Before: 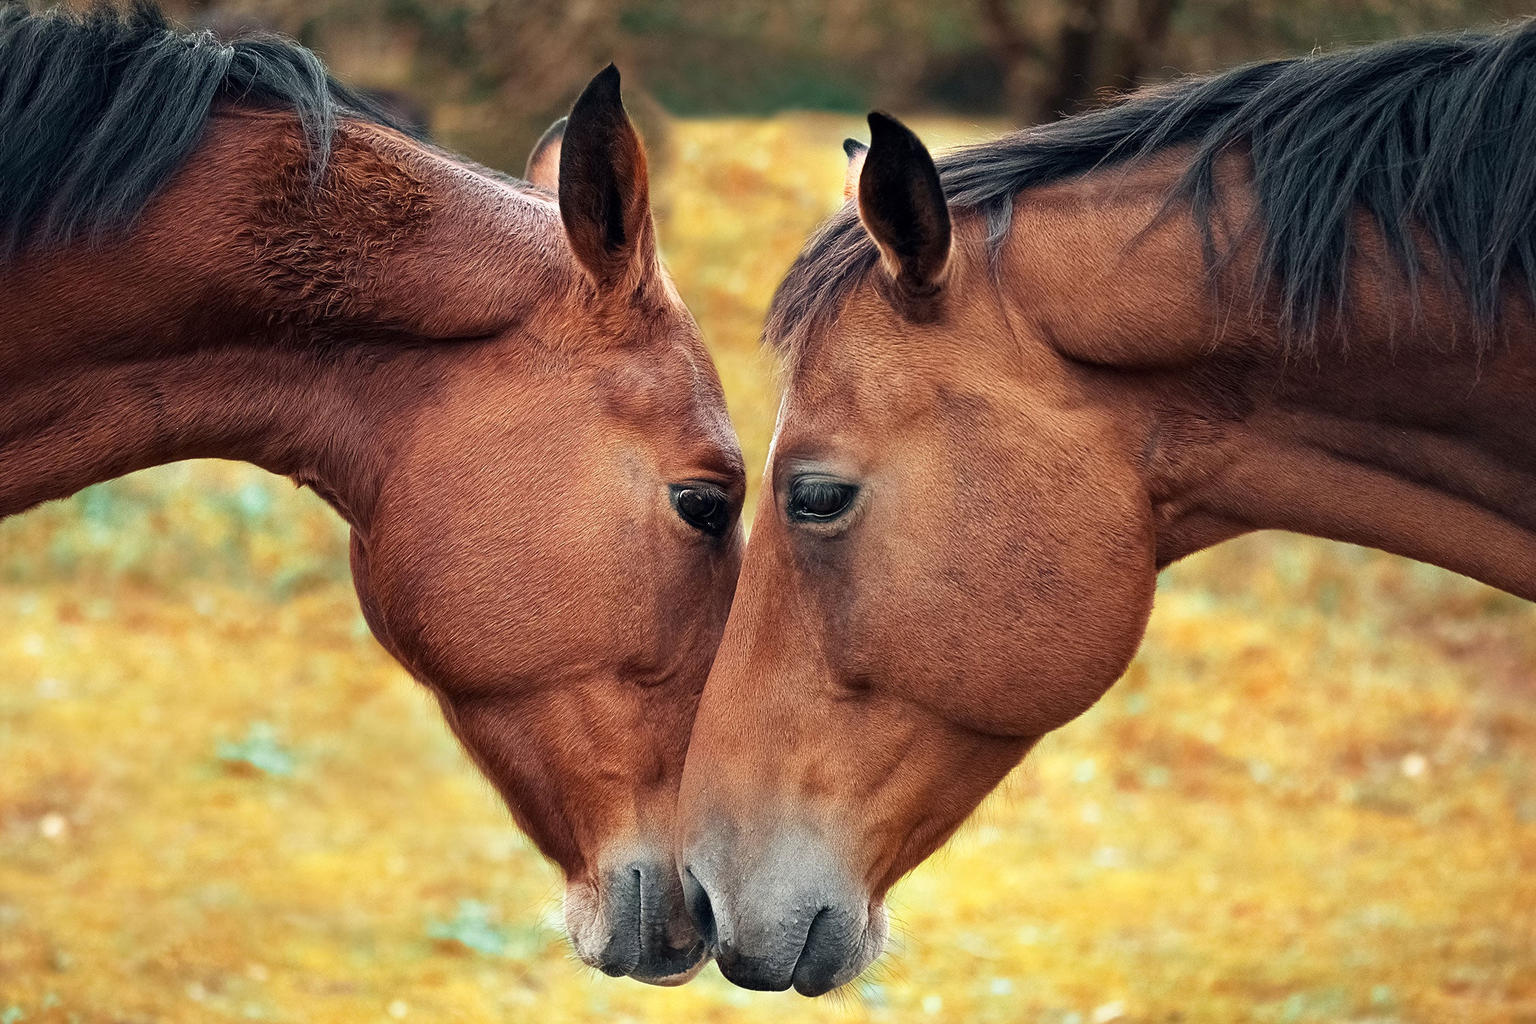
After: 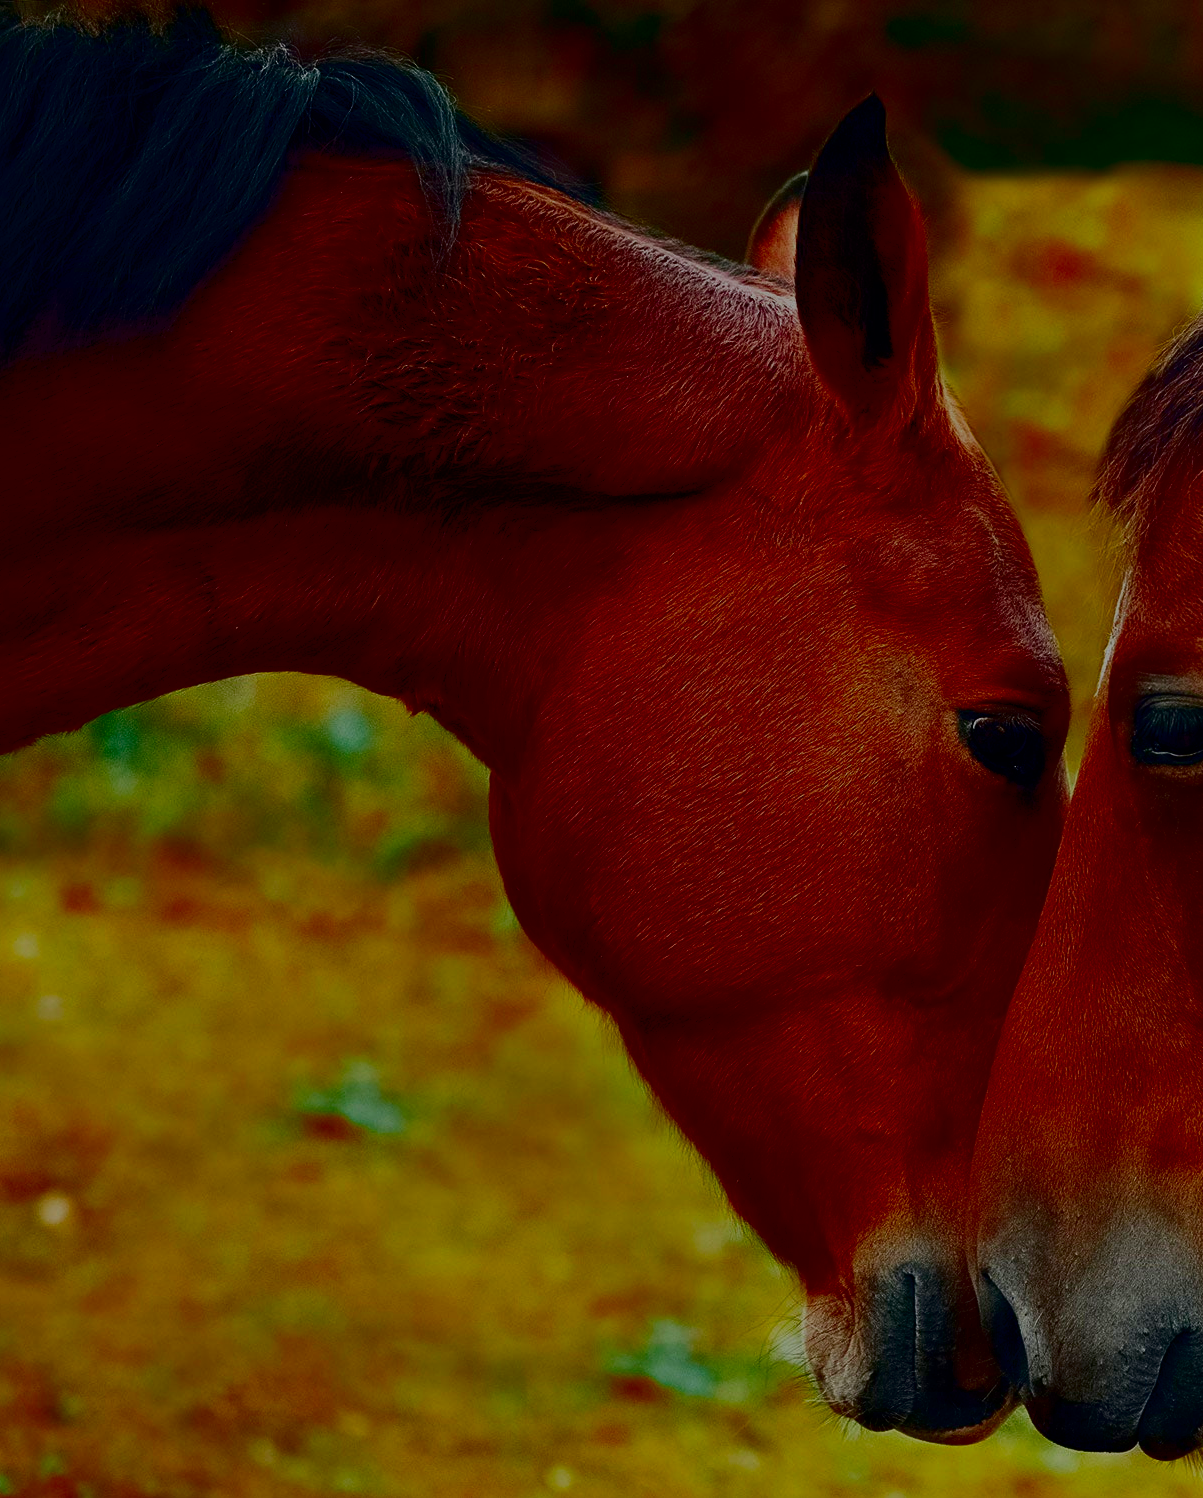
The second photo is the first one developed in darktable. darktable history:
crop: left 1.029%, right 45.485%, bottom 0.083%
filmic rgb: black relative exposure -7.83 EV, white relative exposure 4.24 EV, threshold 3.01 EV, hardness 3.87, contrast in shadows safe, enable highlight reconstruction true
contrast brightness saturation: brightness -0.987, saturation 0.989
color calibration: illuminant same as pipeline (D50), adaptation none (bypass), x 0.332, y 0.333, temperature 5021.13 K
